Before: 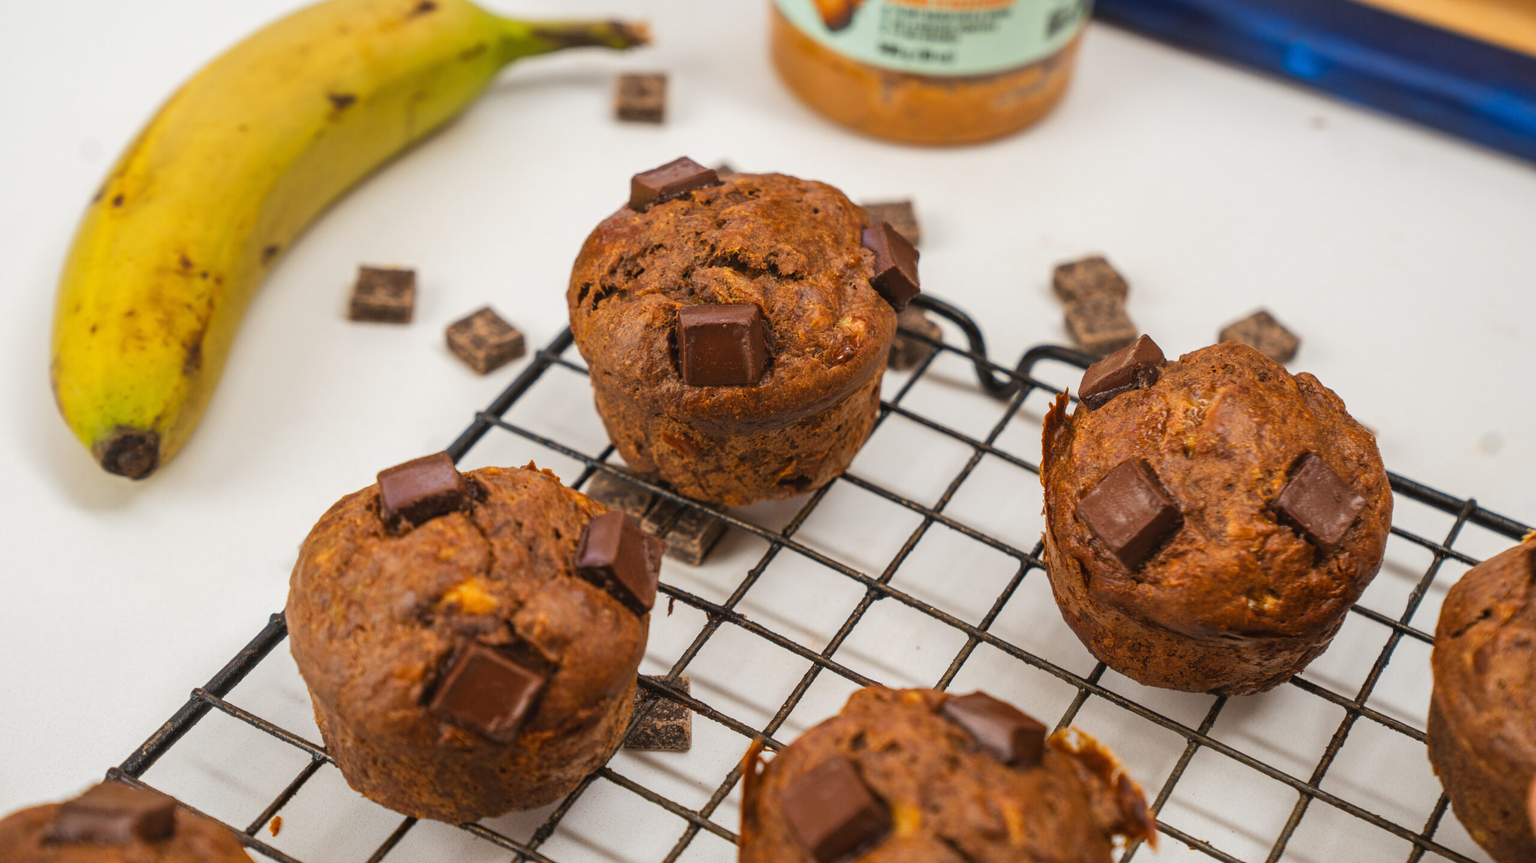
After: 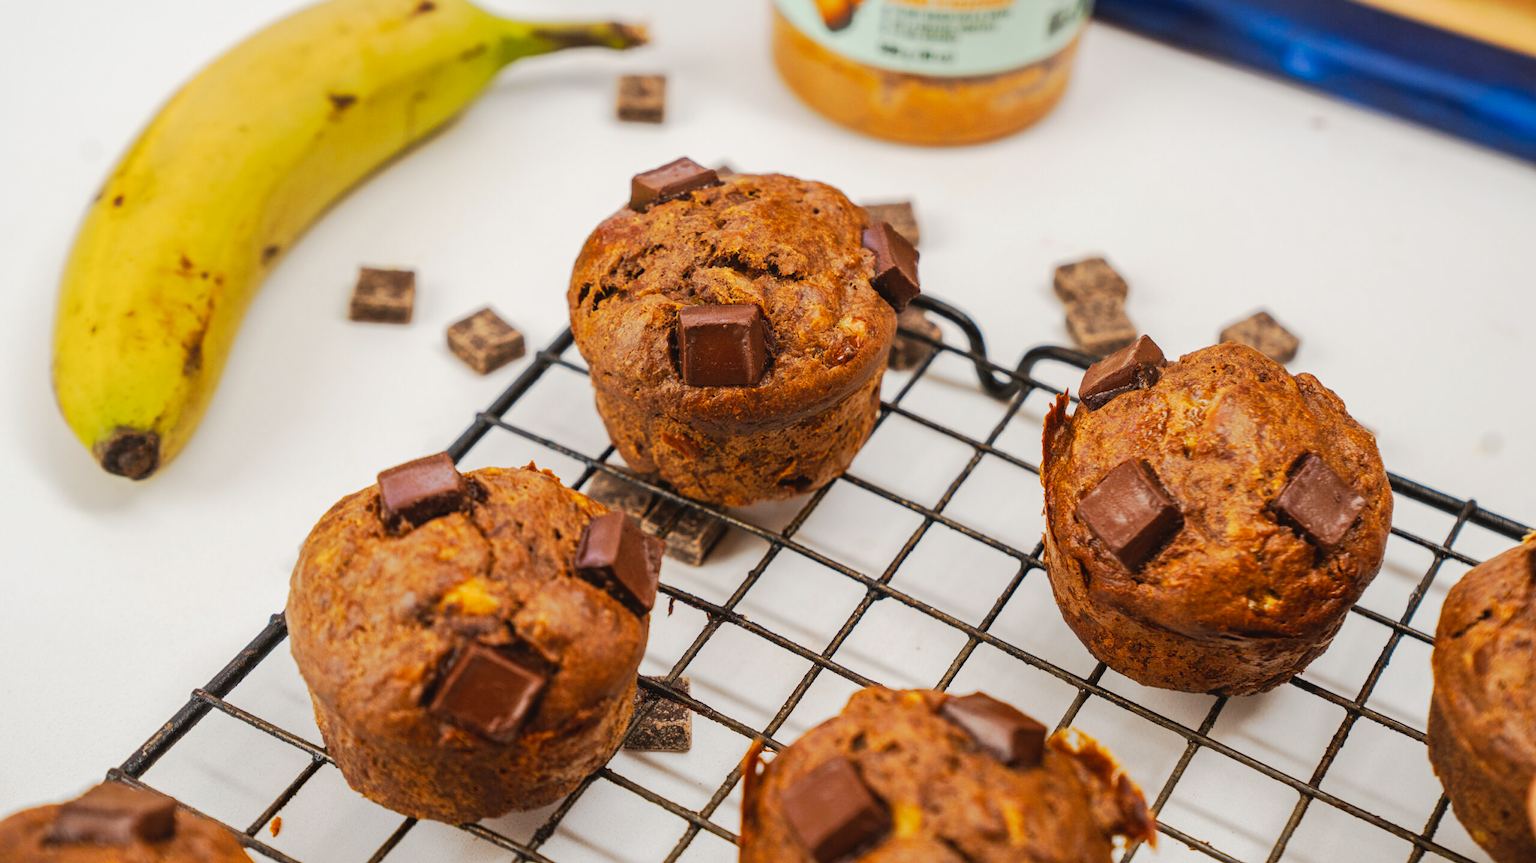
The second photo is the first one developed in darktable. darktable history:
tone curve: curves: ch0 [(0, 0.019) (0.066, 0.054) (0.184, 0.184) (0.369, 0.417) (0.501, 0.586) (0.617, 0.71) (0.743, 0.787) (0.997, 0.997)]; ch1 [(0, 0) (0.187, 0.156) (0.388, 0.372) (0.437, 0.428) (0.474, 0.472) (0.499, 0.5) (0.521, 0.514) (0.548, 0.567) (0.6, 0.629) (0.82, 0.831) (1, 1)]; ch2 [(0, 0) (0.234, 0.227) (0.352, 0.372) (0.459, 0.484) (0.5, 0.505) (0.518, 0.516) (0.529, 0.541) (0.56, 0.594) (0.607, 0.644) (0.74, 0.771) (0.858, 0.873) (0.999, 0.994)], preserve colors none
